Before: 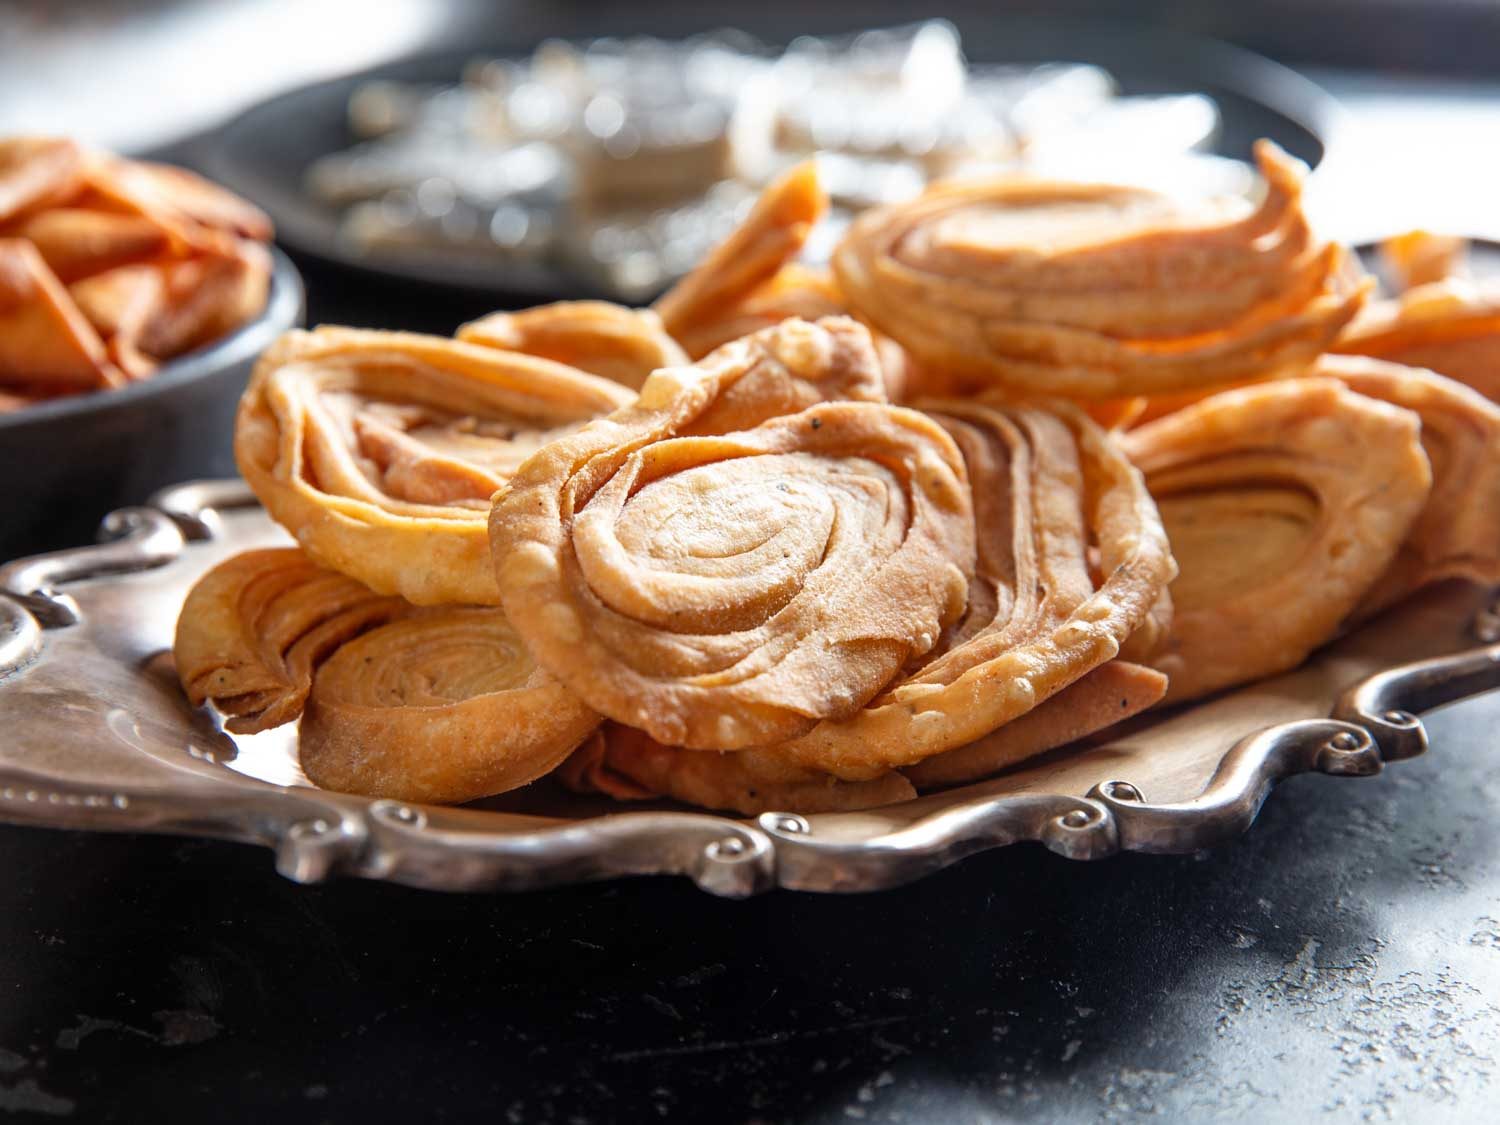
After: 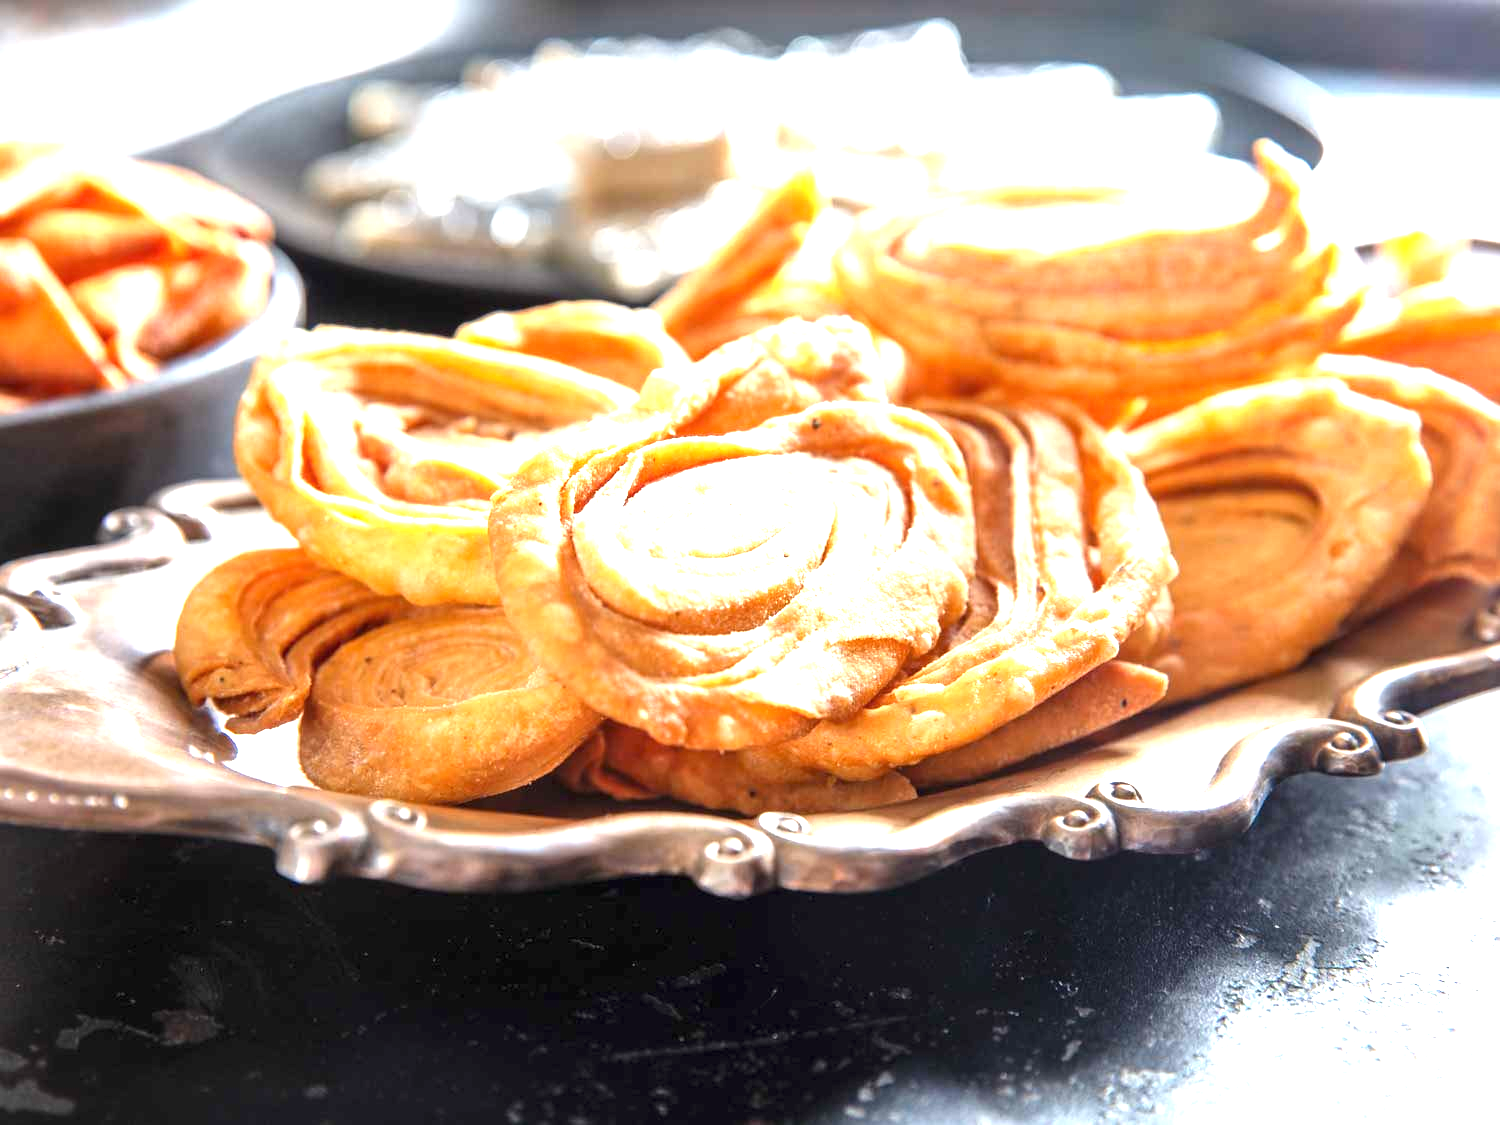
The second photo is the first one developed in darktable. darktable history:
exposure: black level correction 0, exposure 1.668 EV, compensate exposure bias true, compensate highlight preservation false
